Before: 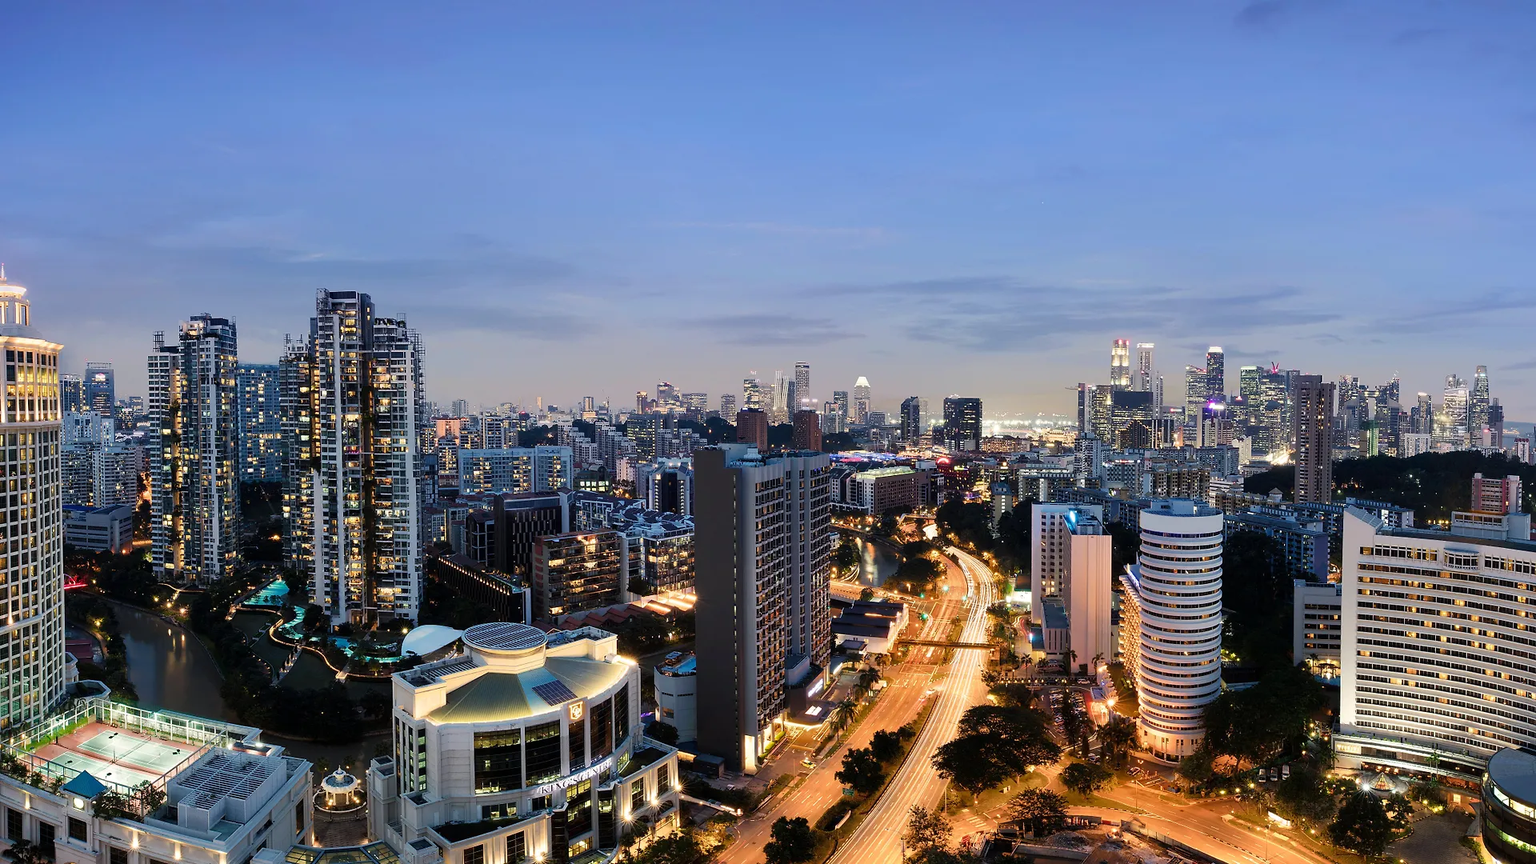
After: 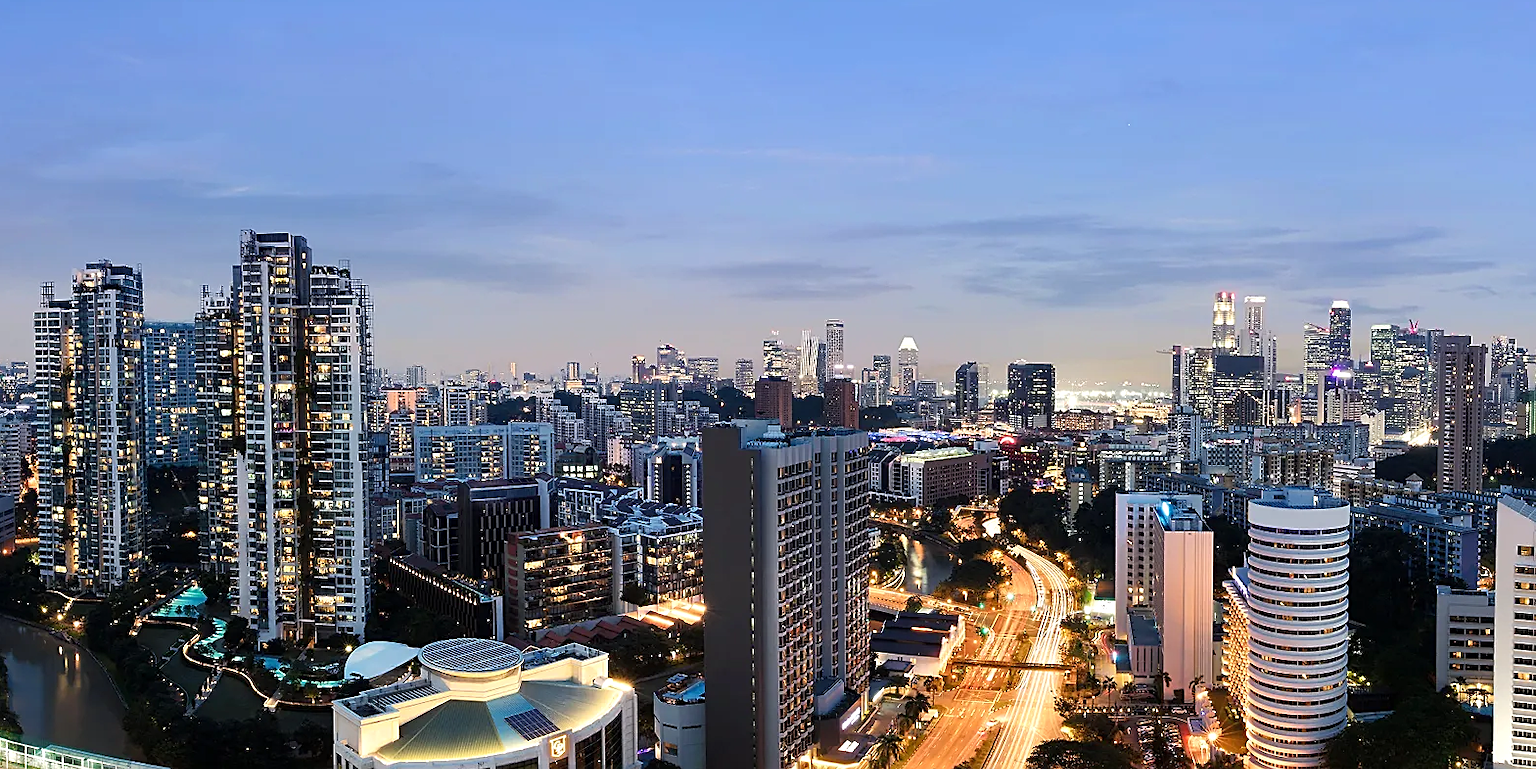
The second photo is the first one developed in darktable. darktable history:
exposure: exposure 0.243 EV, compensate exposure bias true, compensate highlight preservation false
crop: left 7.833%, top 11.712%, right 10.419%, bottom 15.432%
sharpen: on, module defaults
